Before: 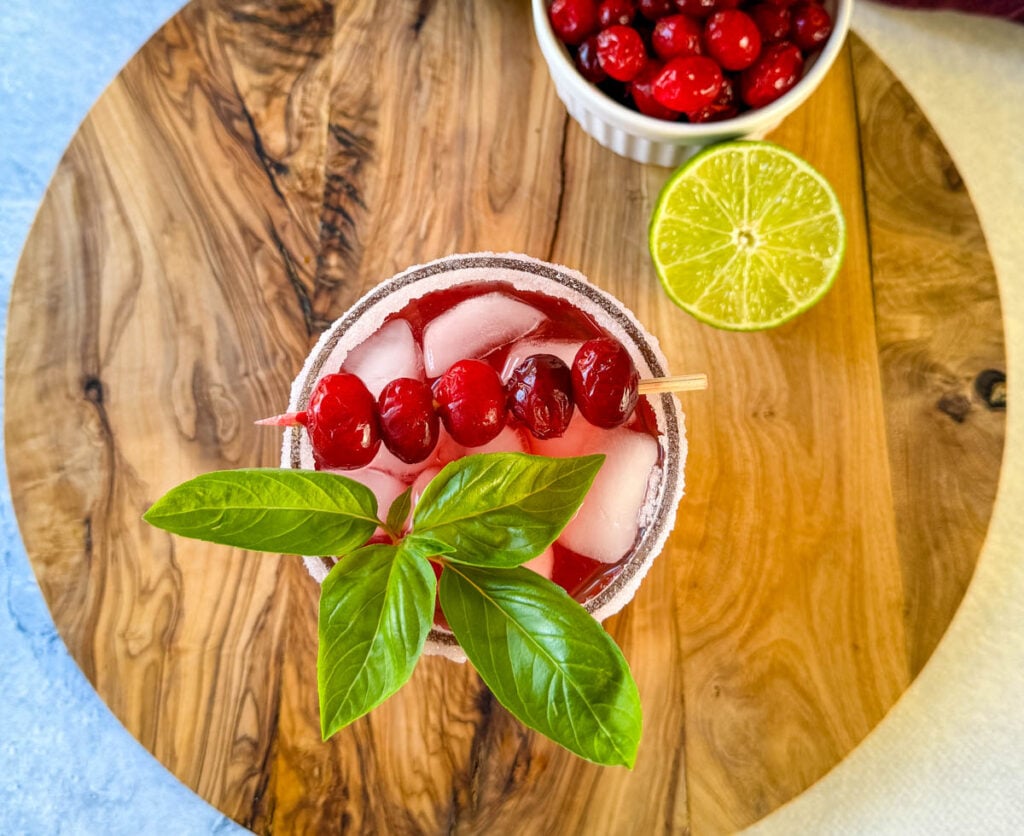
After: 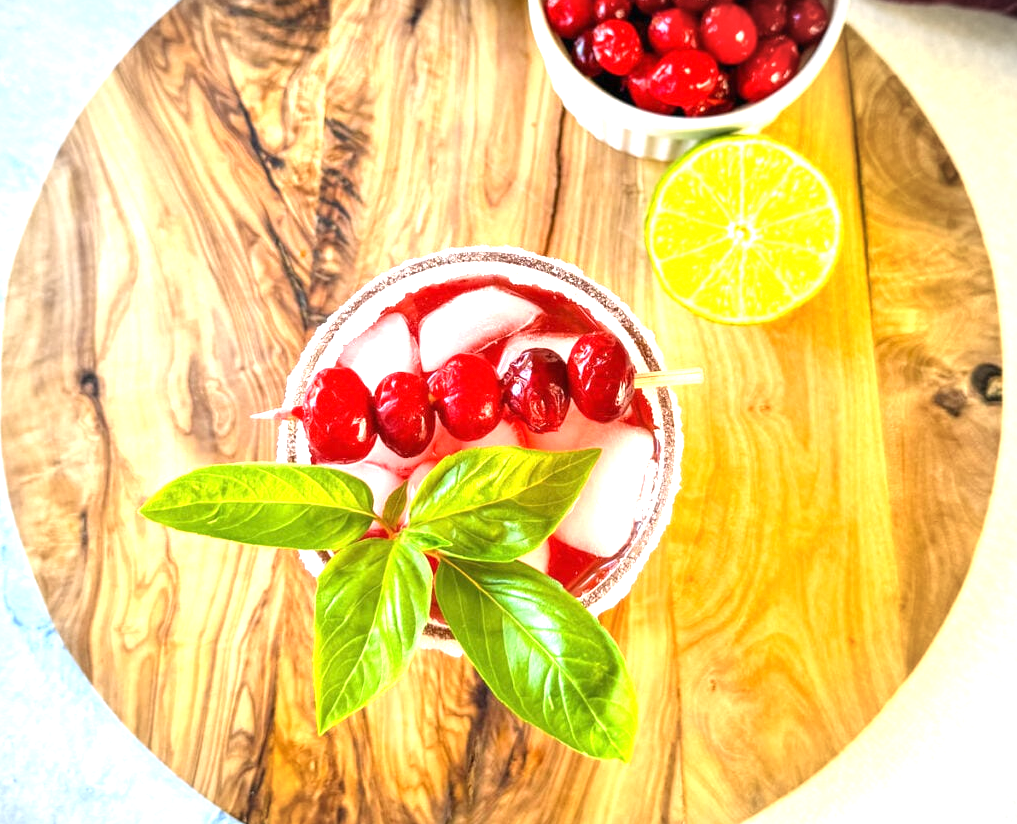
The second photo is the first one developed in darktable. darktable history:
crop: left 0.487%, top 0.752%, right 0.166%, bottom 0.583%
vignetting: on, module defaults
exposure: black level correction 0, exposure 1.369 EV, compensate exposure bias true, compensate highlight preservation false
